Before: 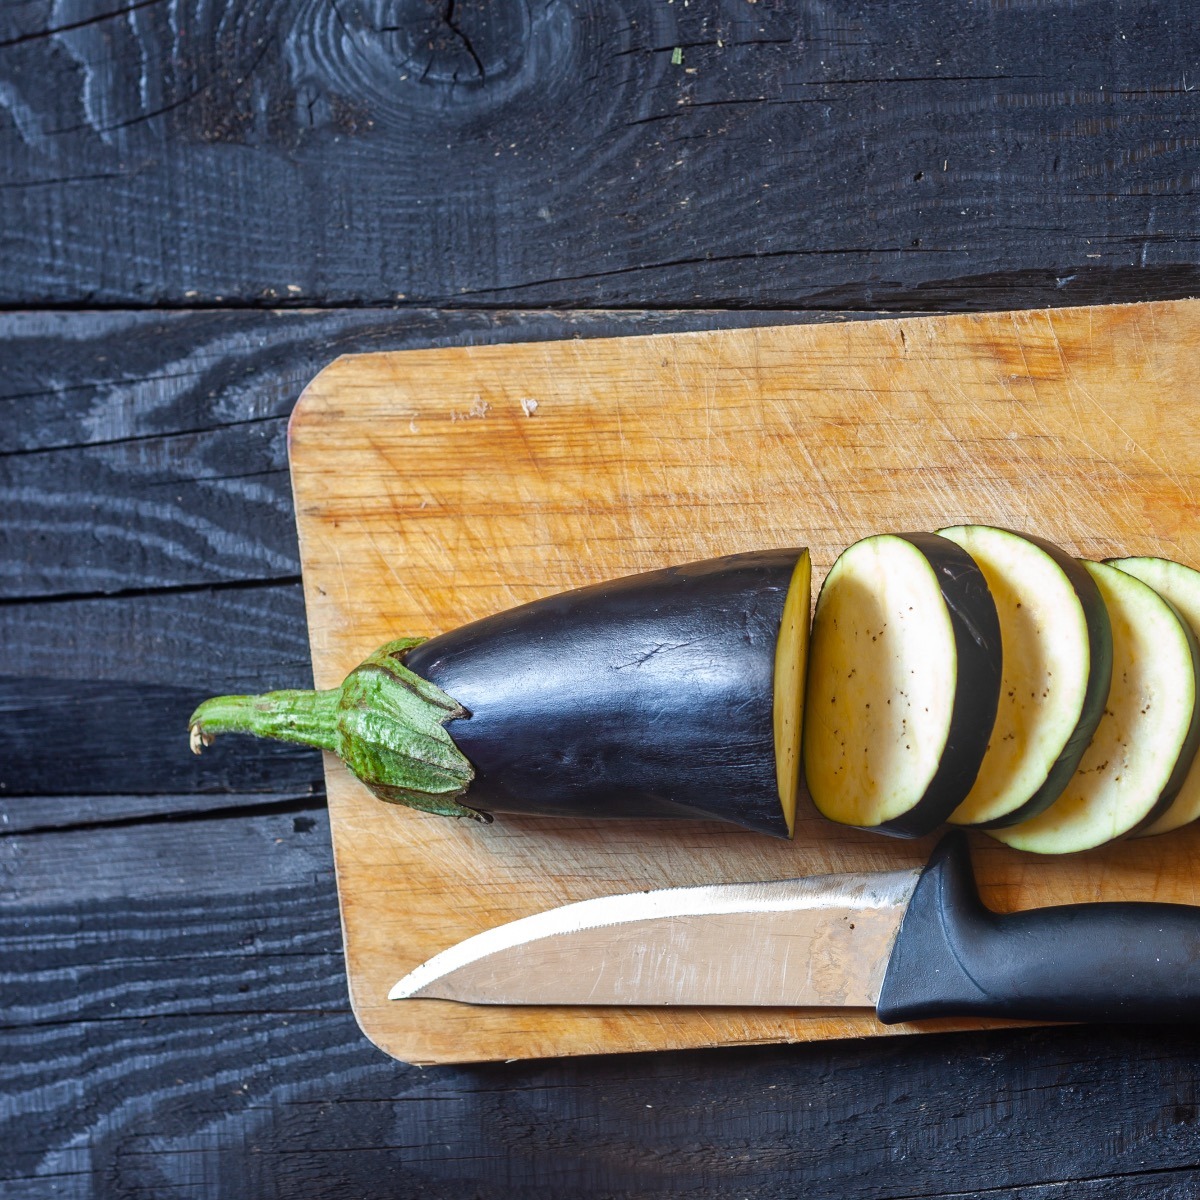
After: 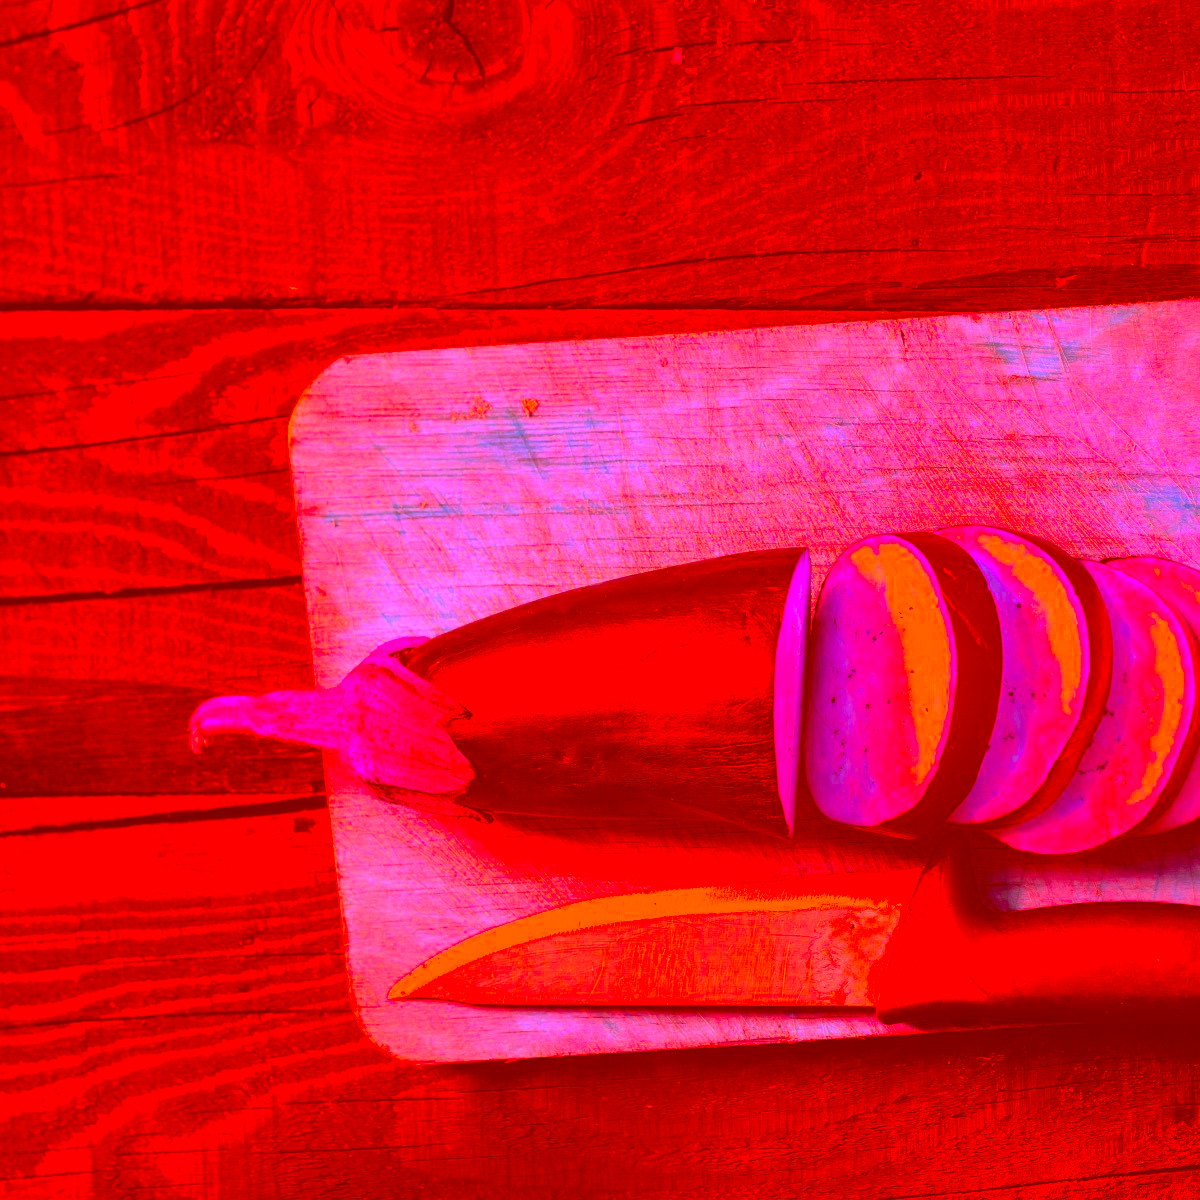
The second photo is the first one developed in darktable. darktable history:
shadows and highlights: radius 108.52, shadows 44.07, highlights -67.8, low approximation 0.01, soften with gaussian
color correction: highlights a* -39.68, highlights b* -40, shadows a* -40, shadows b* -40, saturation -3
